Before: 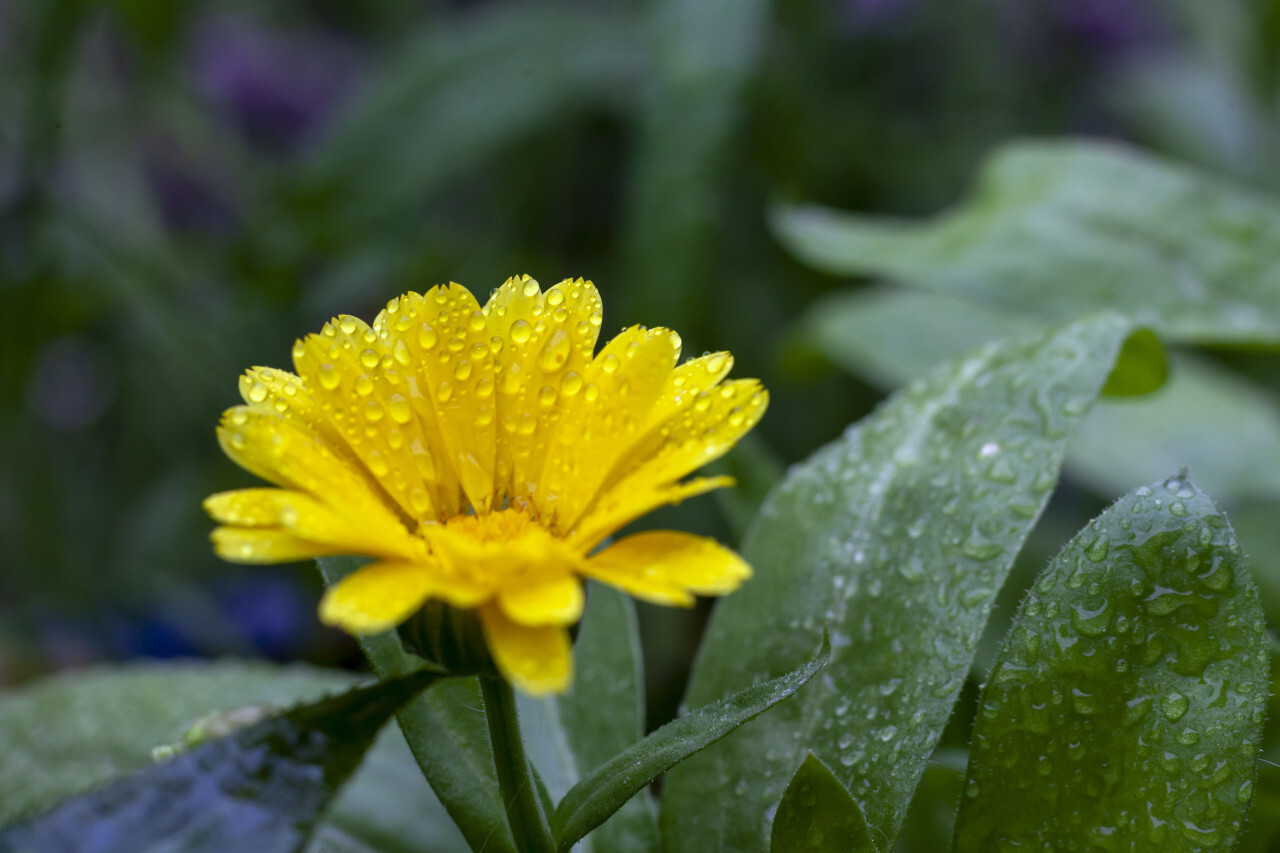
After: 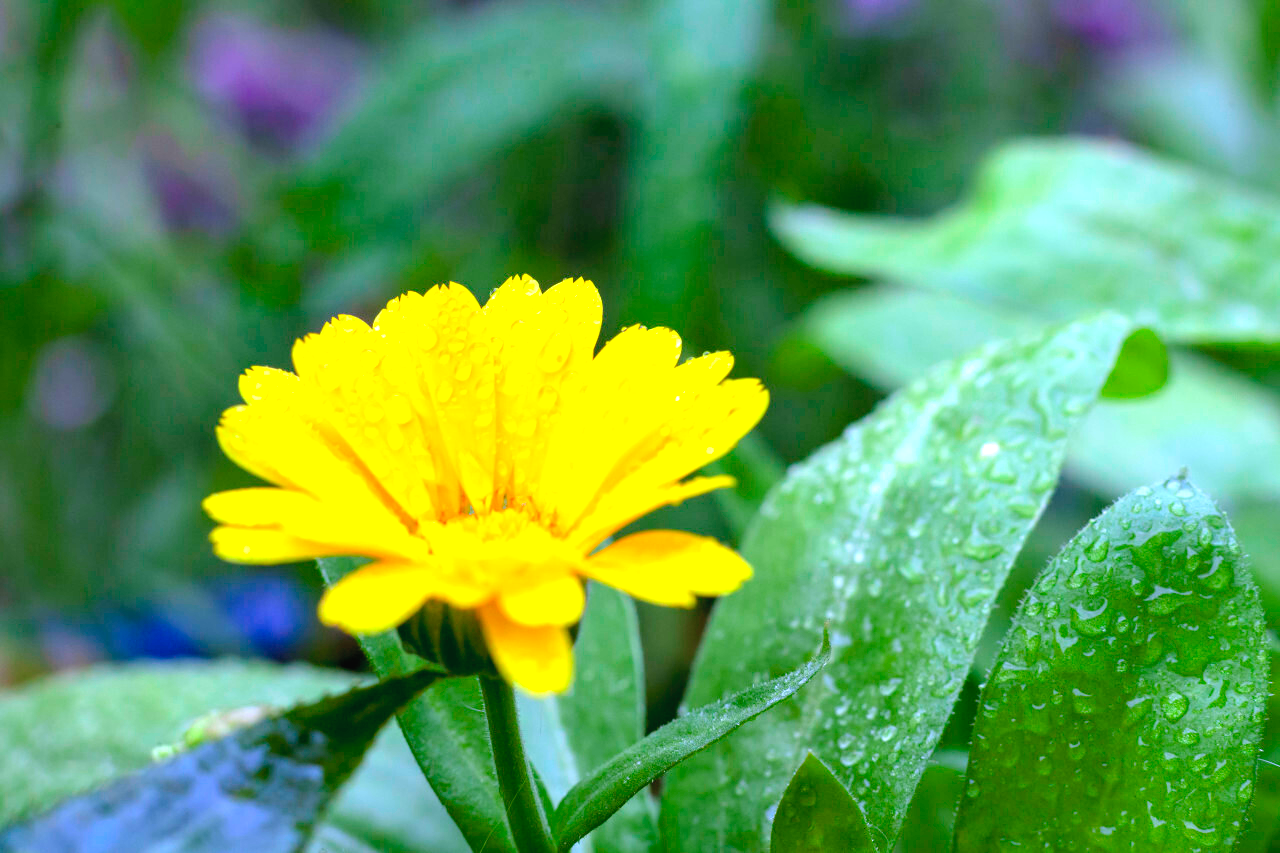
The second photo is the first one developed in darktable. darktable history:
exposure: black level correction 0, exposure 1.199 EV, compensate highlight preservation false
contrast brightness saturation: contrast 0.065, brightness 0.171, saturation 0.4
